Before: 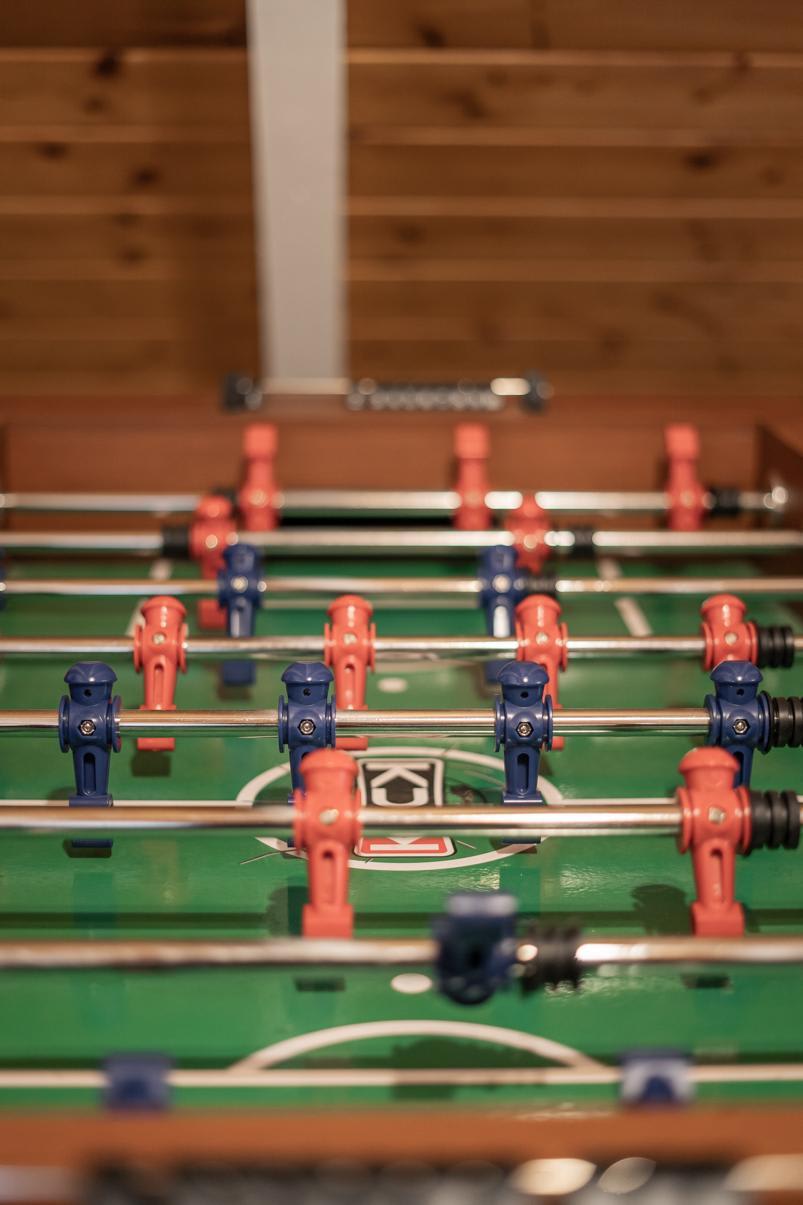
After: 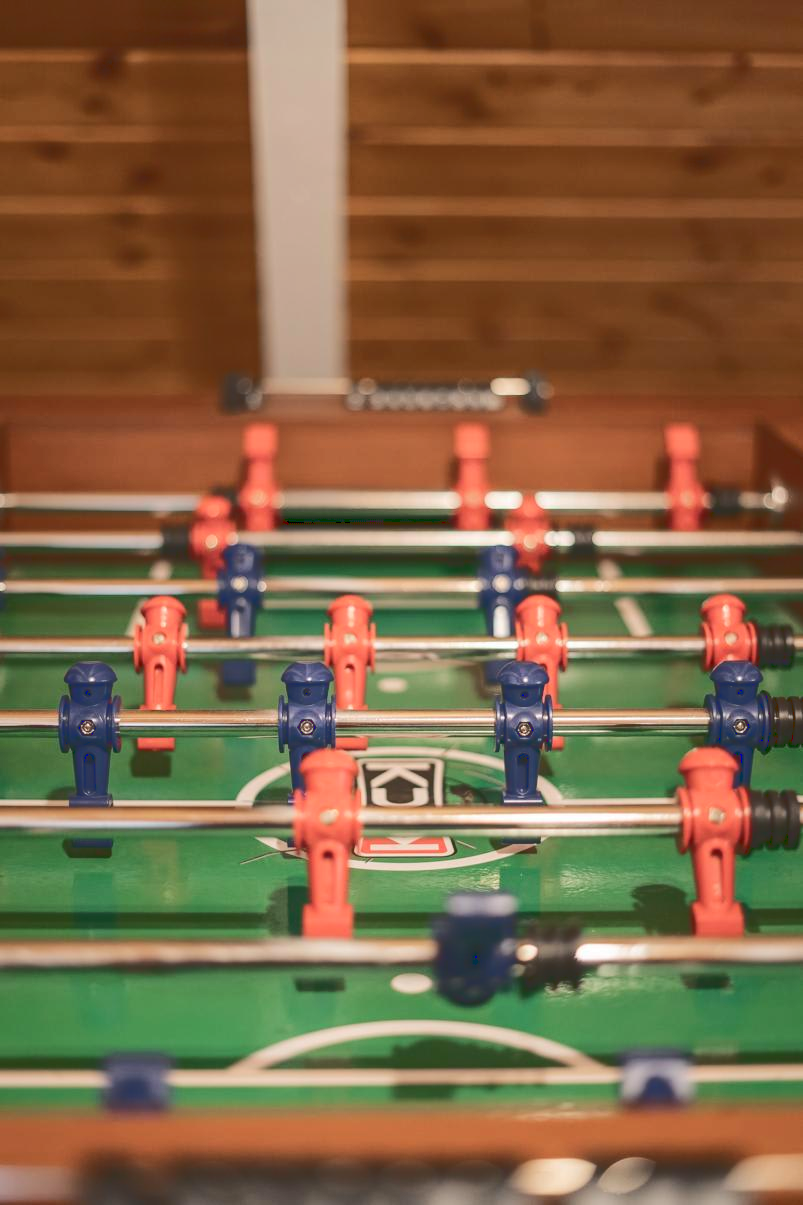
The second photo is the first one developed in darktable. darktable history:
base curve: curves: ch0 [(0, 0.024) (0.055, 0.065) (0.121, 0.166) (0.236, 0.319) (0.693, 0.726) (1, 1)]
